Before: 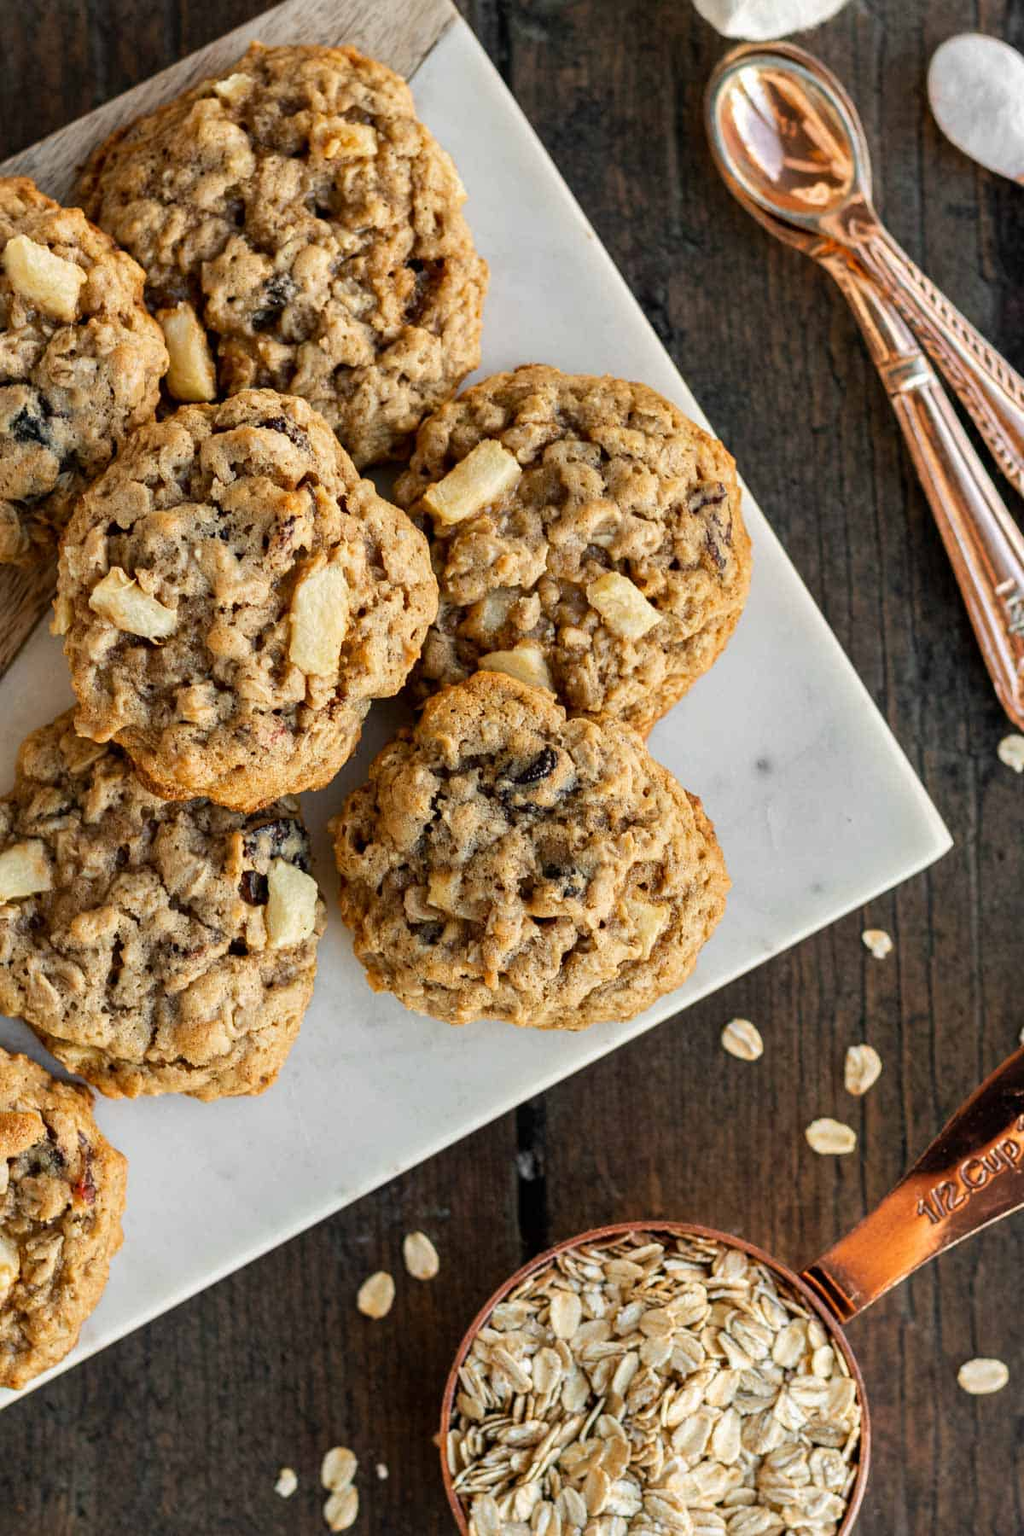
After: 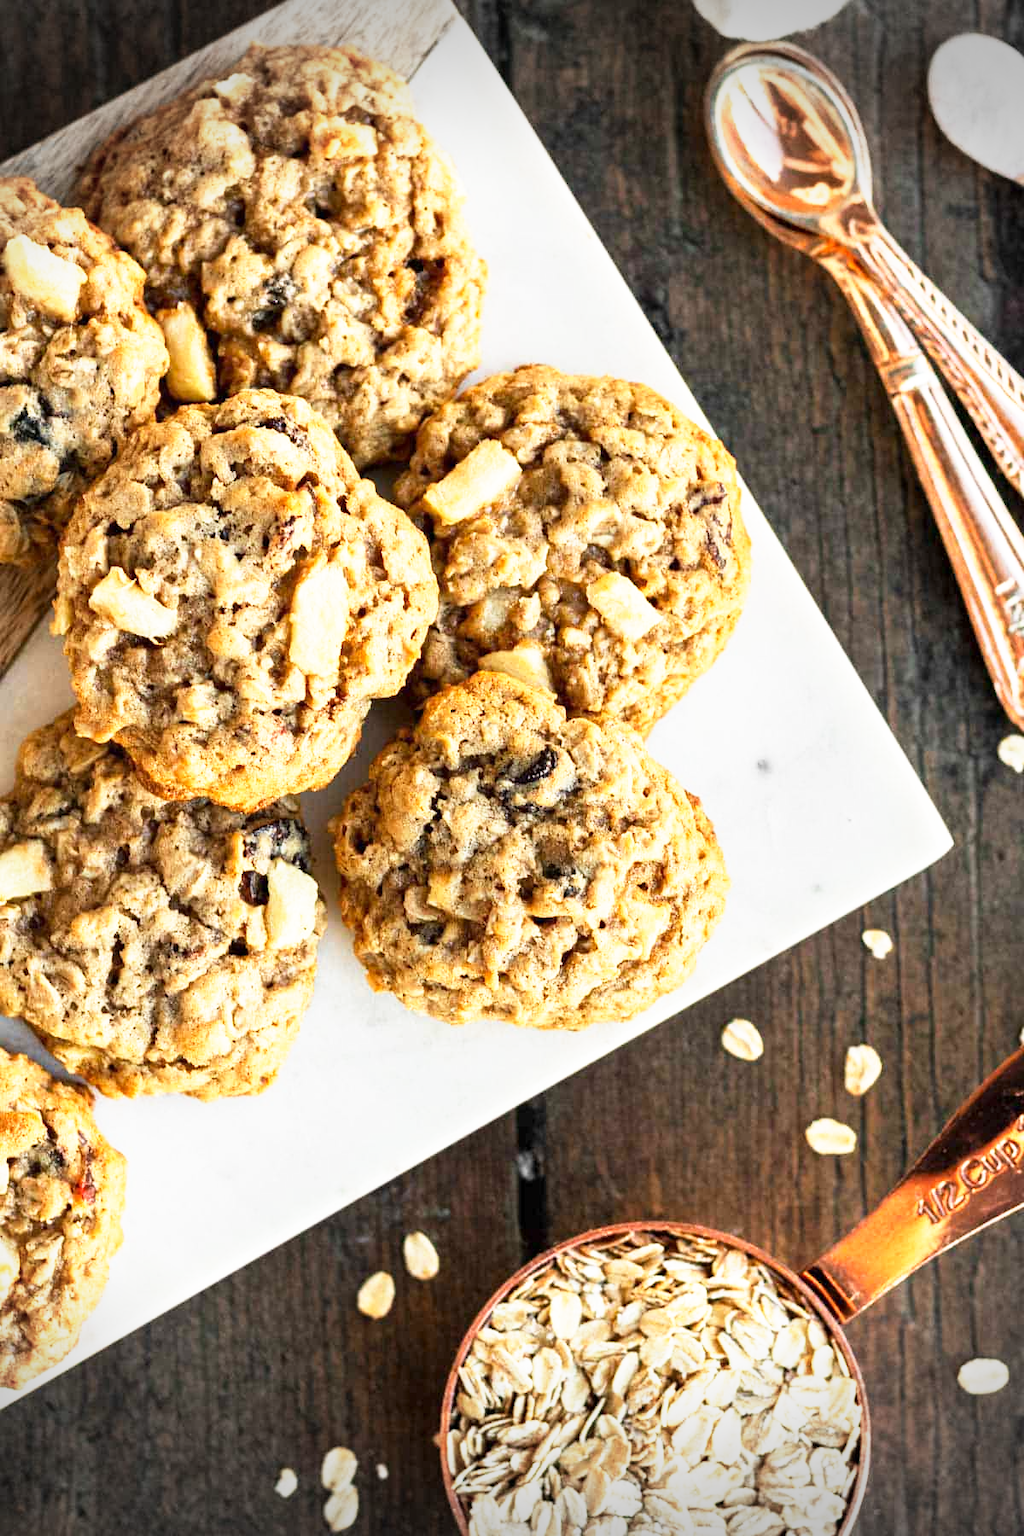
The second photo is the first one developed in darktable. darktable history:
base curve: curves: ch0 [(0, 0) (0.495, 0.917) (1, 1)], preserve colors none
vignetting: fall-off start 88.43%, fall-off radius 43.06%, width/height ratio 1.167, dithering 16-bit output
